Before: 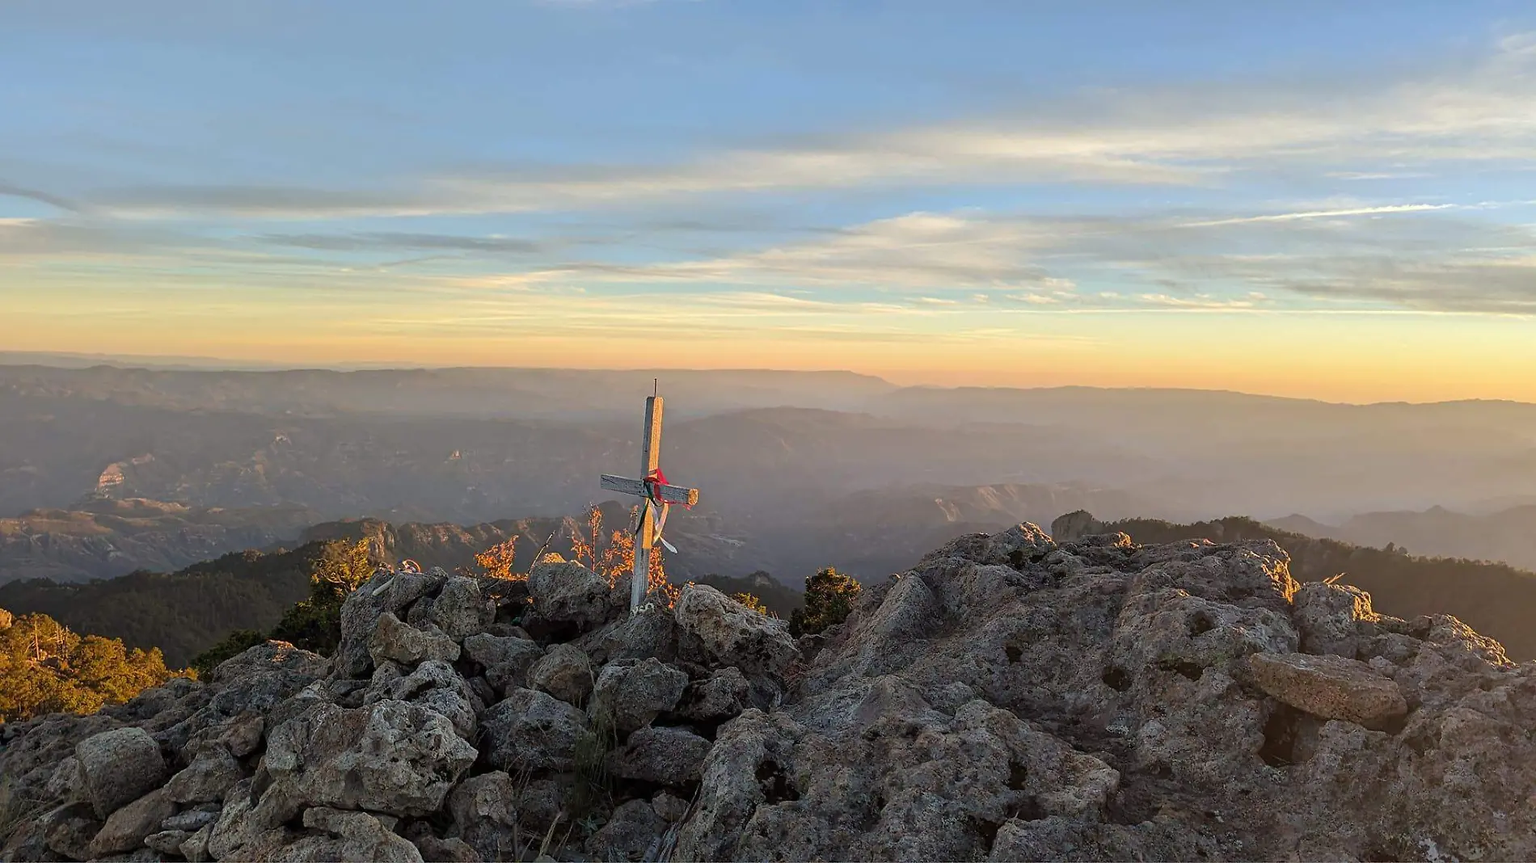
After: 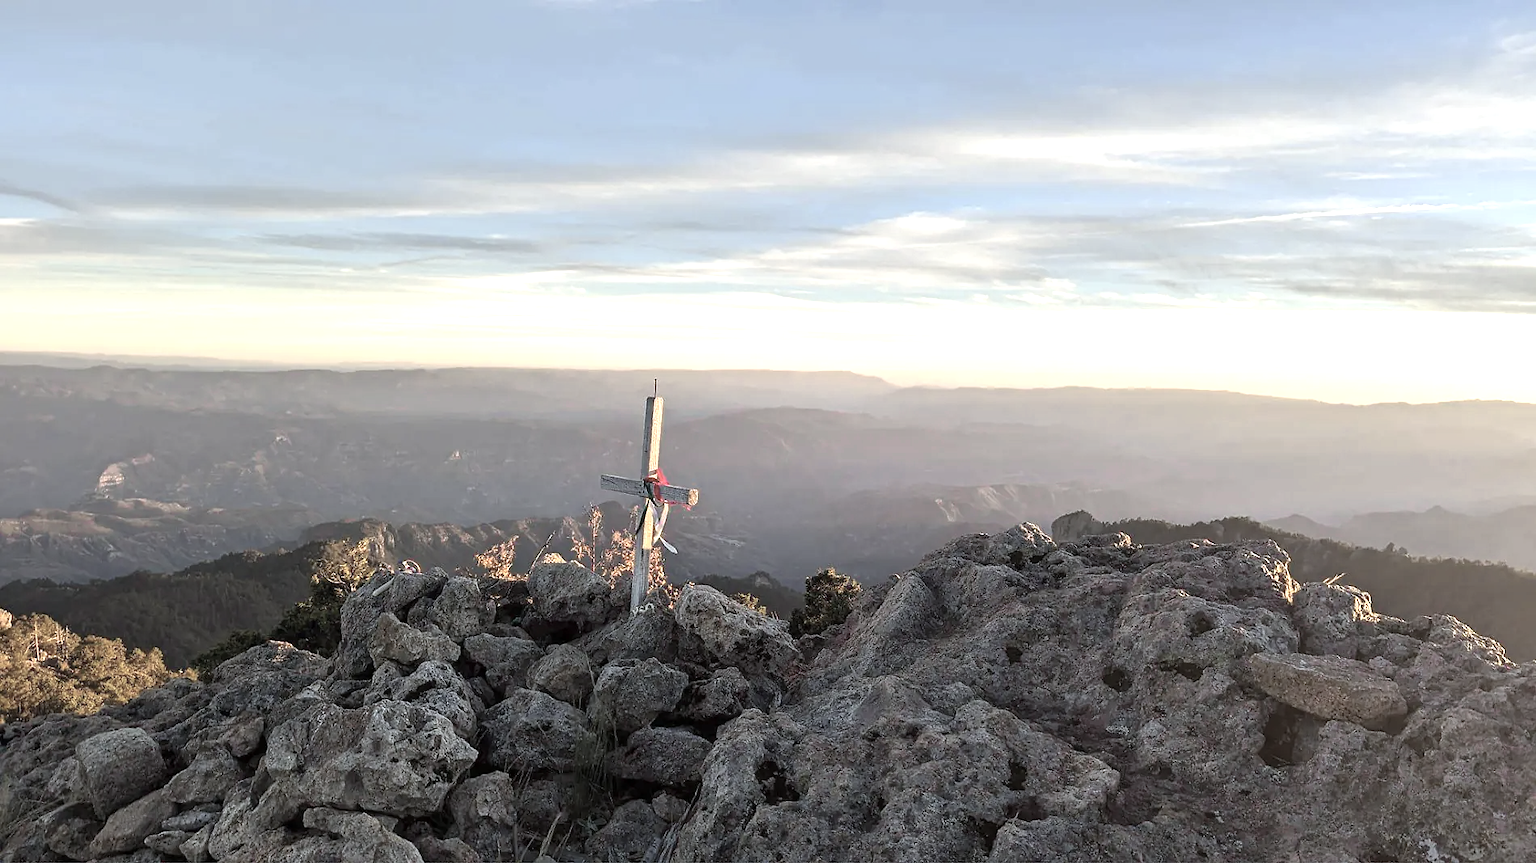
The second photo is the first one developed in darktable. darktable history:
white balance: red 0.974, blue 1.044
color zones: curves: ch0 [(0, 0.6) (0.129, 0.585) (0.193, 0.596) (0.429, 0.5) (0.571, 0.5) (0.714, 0.5) (0.857, 0.5) (1, 0.6)]; ch1 [(0, 0.453) (0.112, 0.245) (0.213, 0.252) (0.429, 0.233) (0.571, 0.231) (0.683, 0.242) (0.857, 0.296) (1, 0.453)]
exposure: exposure 0.6 EV, compensate highlight preservation false
